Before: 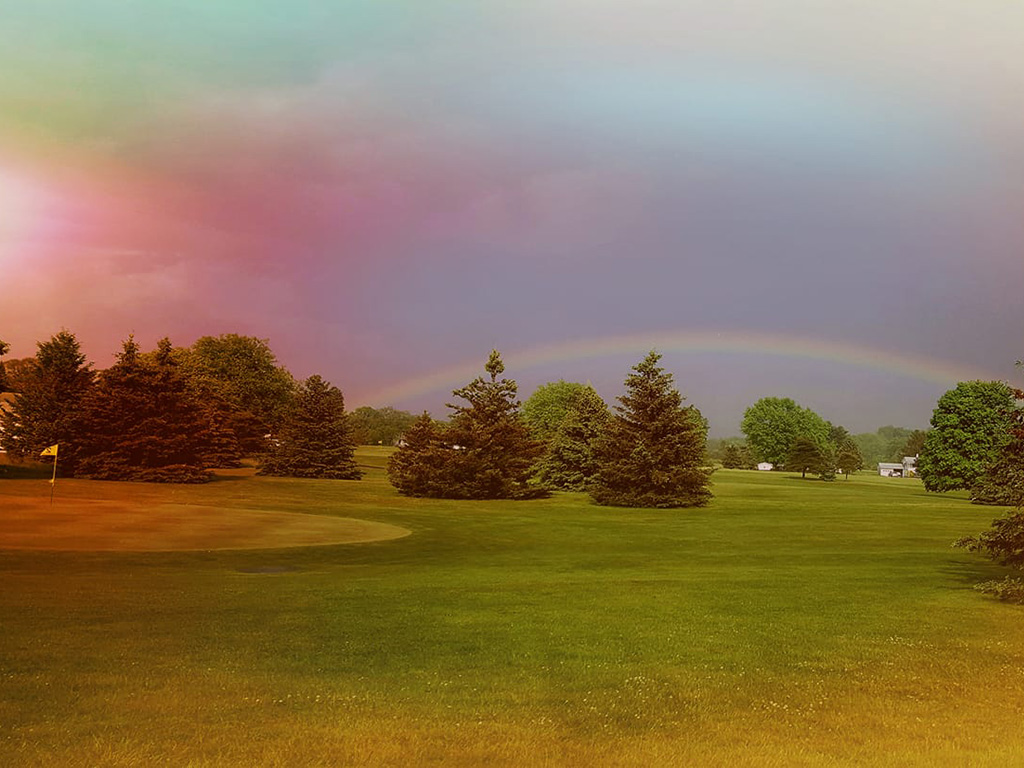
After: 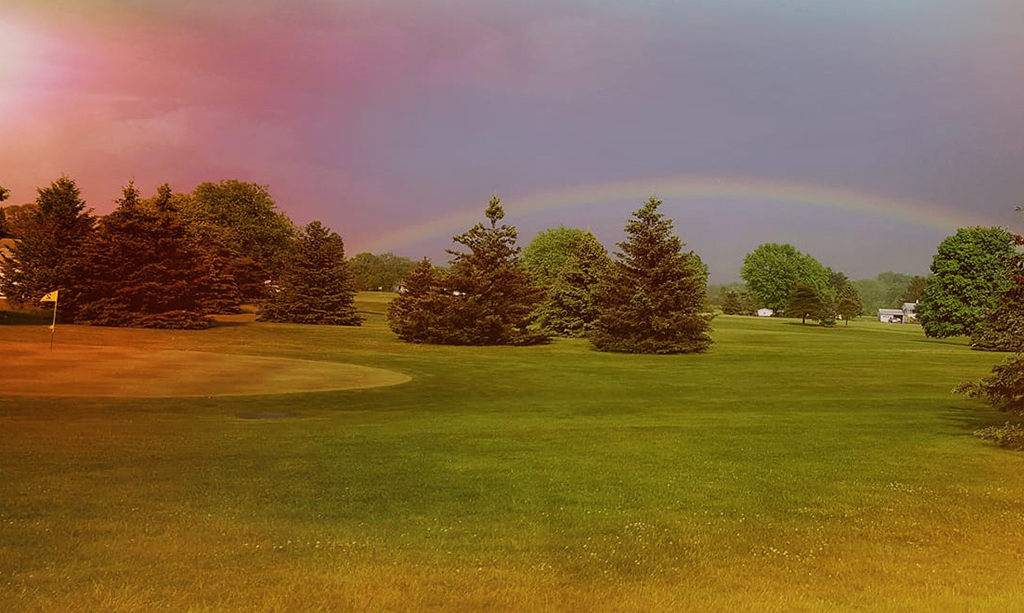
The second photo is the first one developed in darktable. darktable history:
crop and rotate: top 20.12%
shadows and highlights: soften with gaussian
